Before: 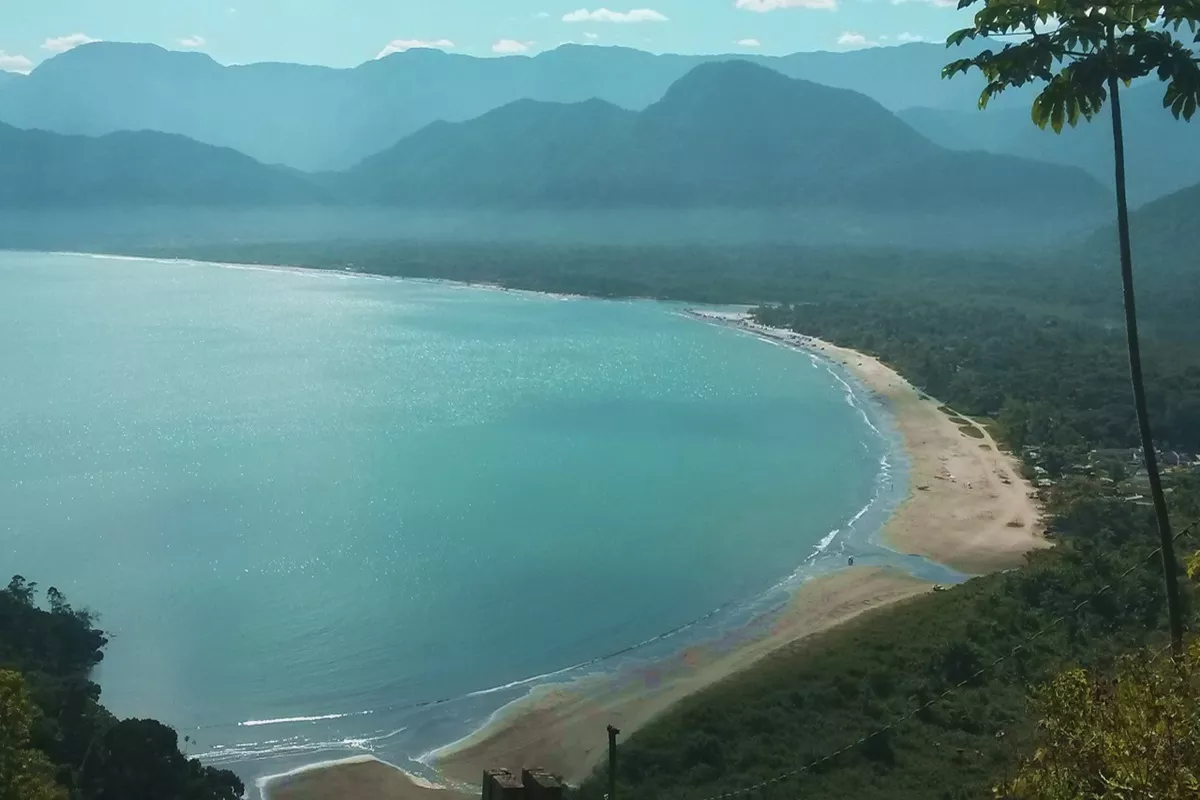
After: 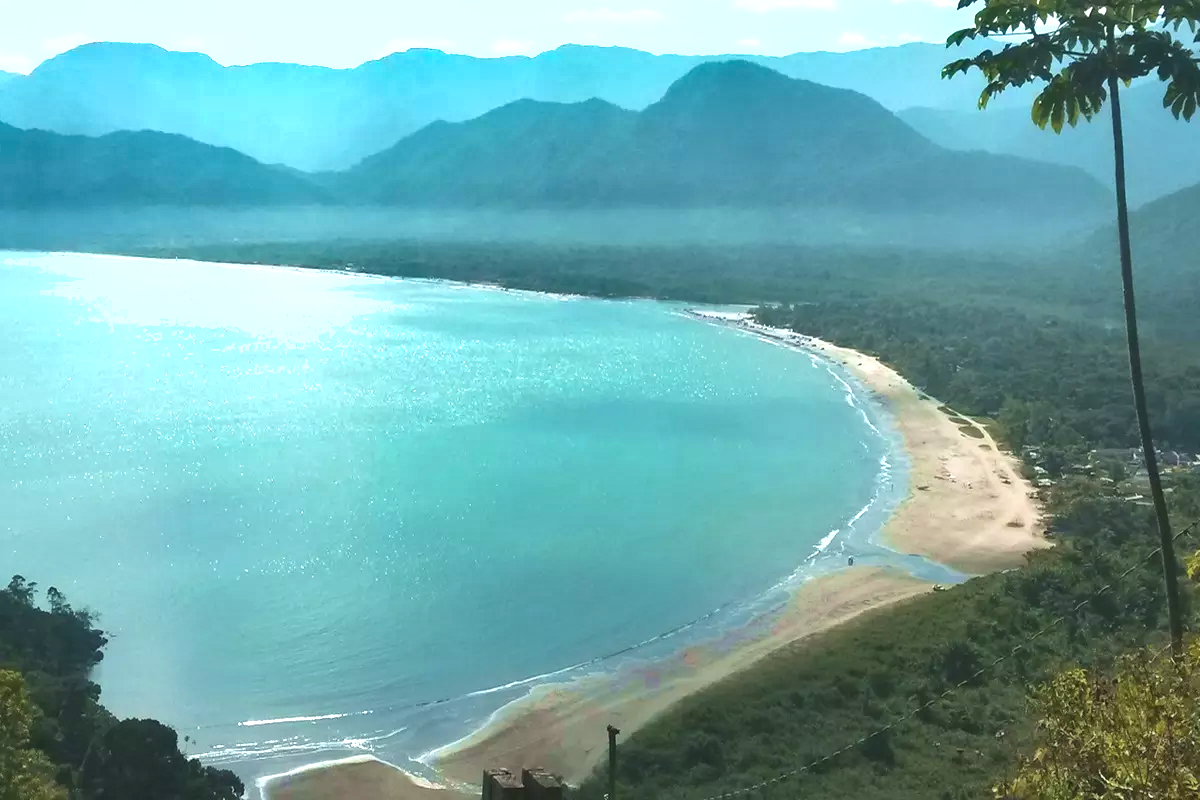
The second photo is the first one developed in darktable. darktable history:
exposure: black level correction 0, exposure 1 EV, compensate highlight preservation false
shadows and highlights: low approximation 0.01, soften with gaussian
